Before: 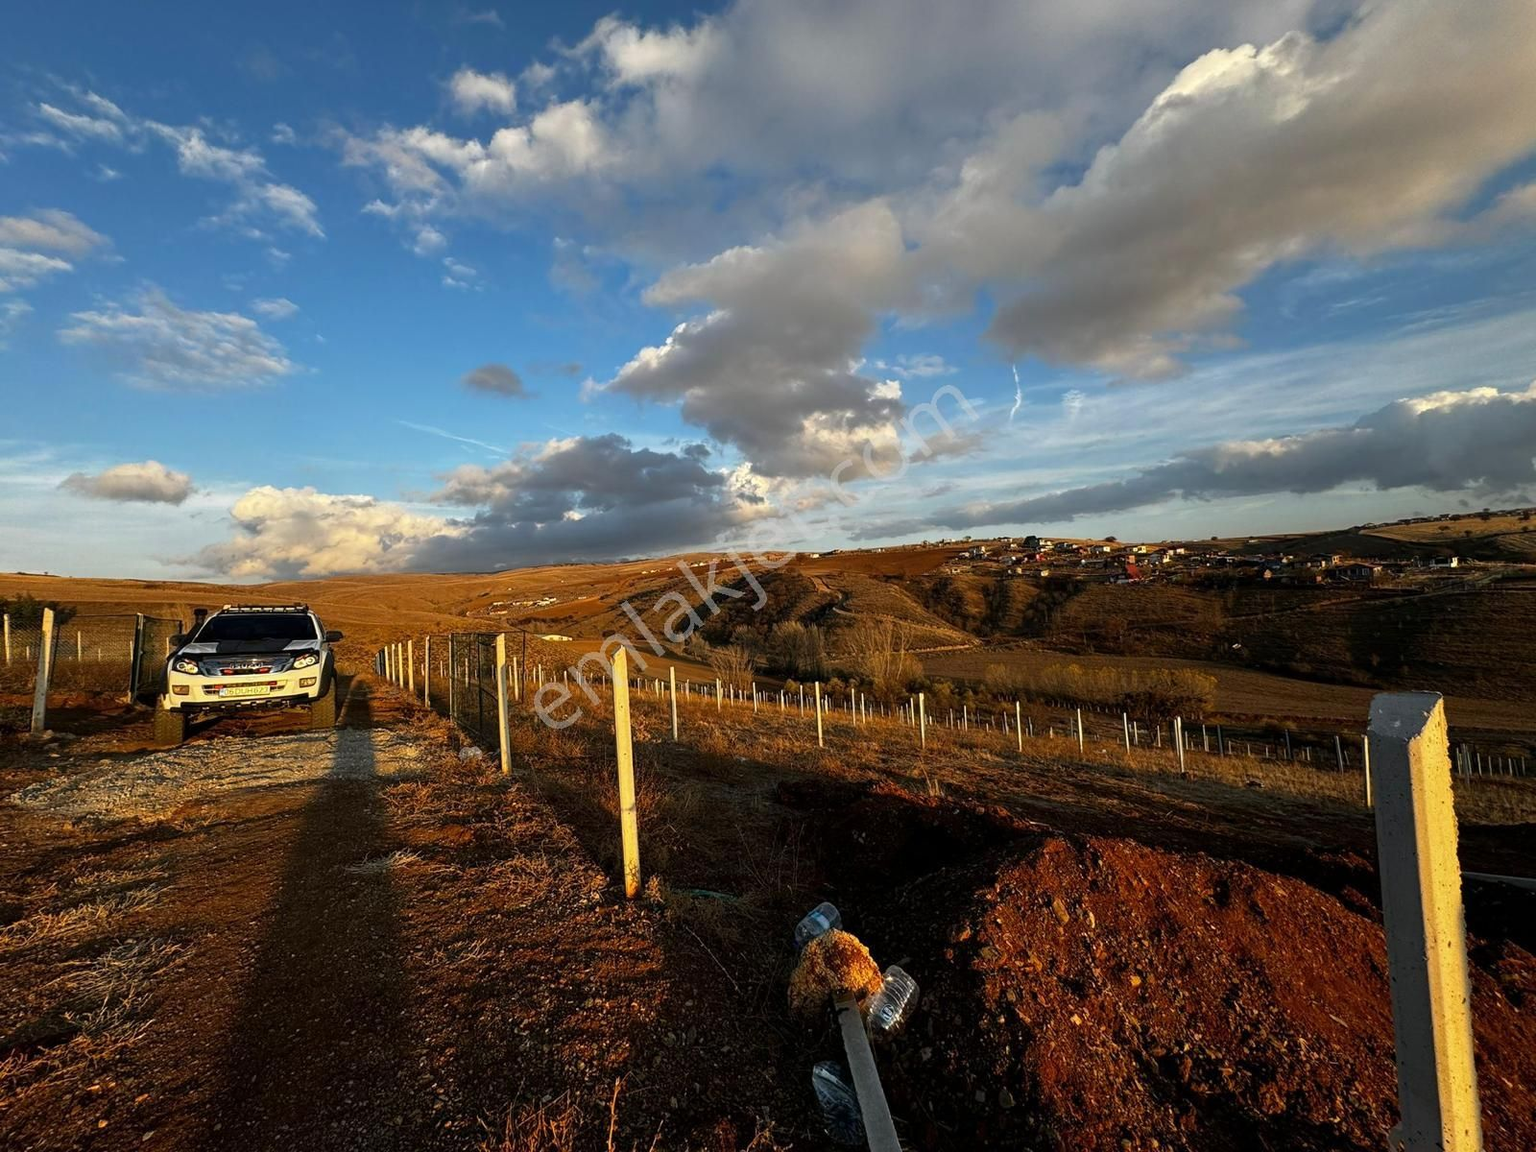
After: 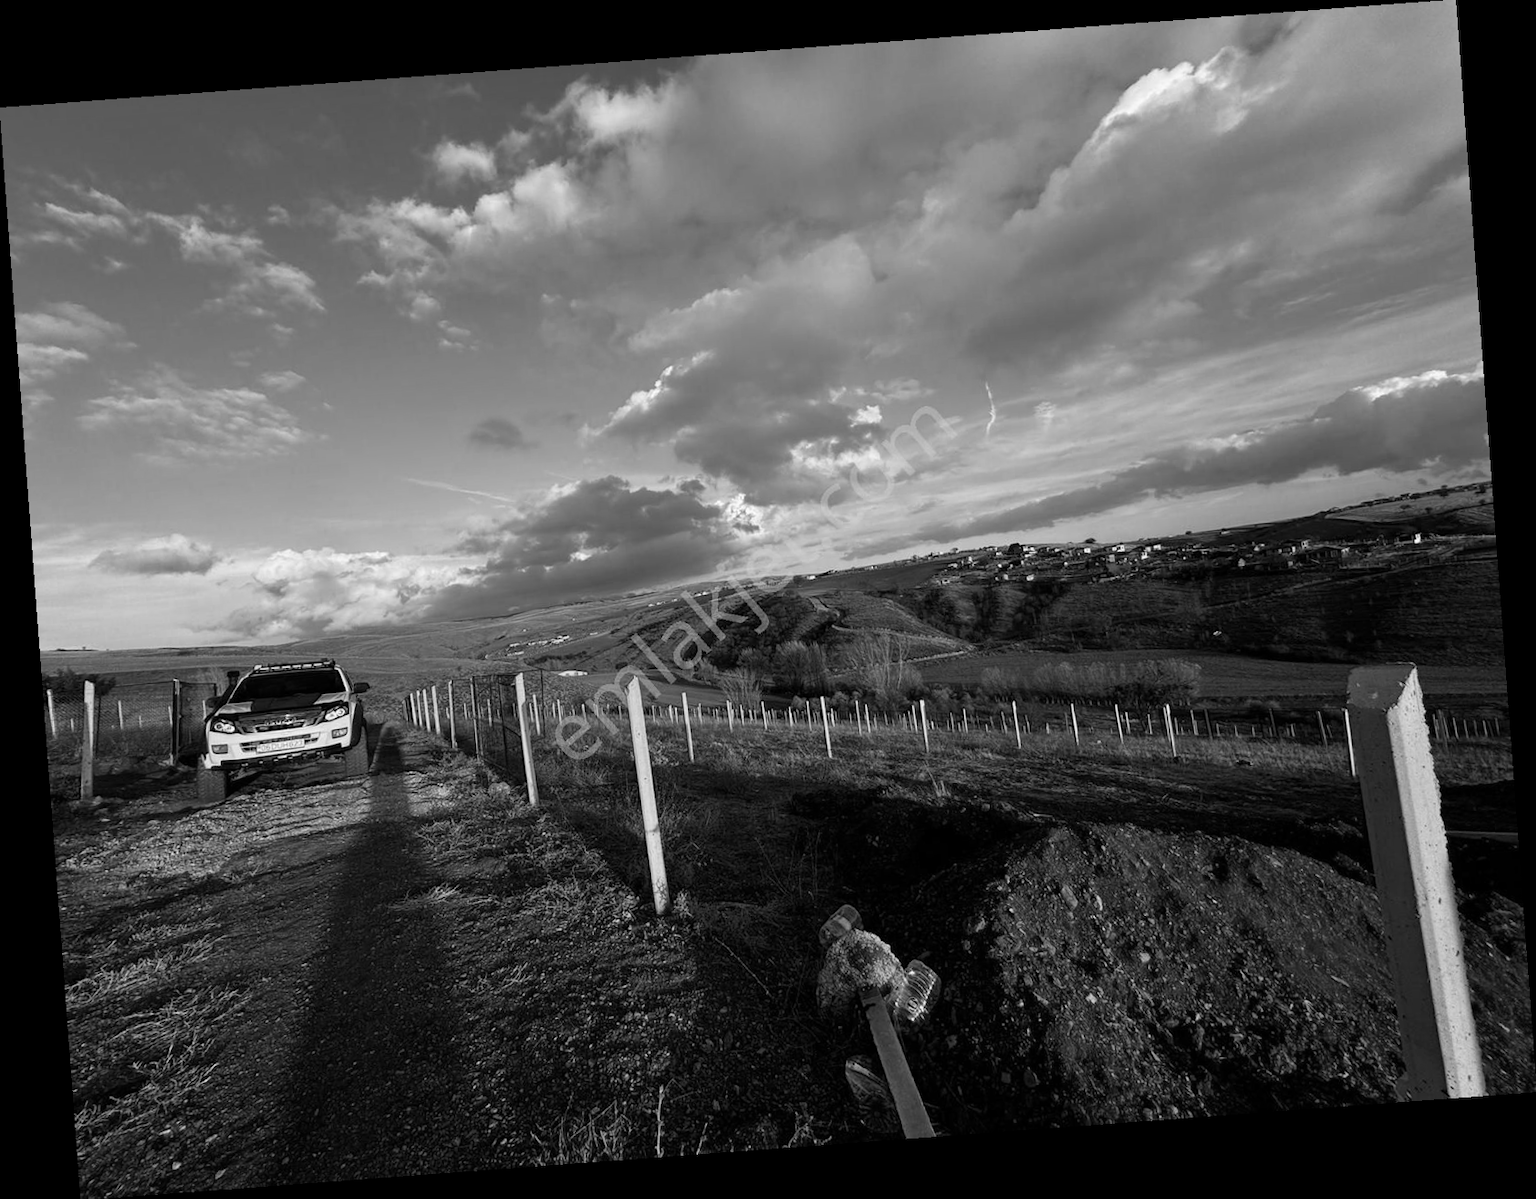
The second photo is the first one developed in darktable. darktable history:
rotate and perspective: rotation -4.25°, automatic cropping off
monochrome: a -4.13, b 5.16, size 1
